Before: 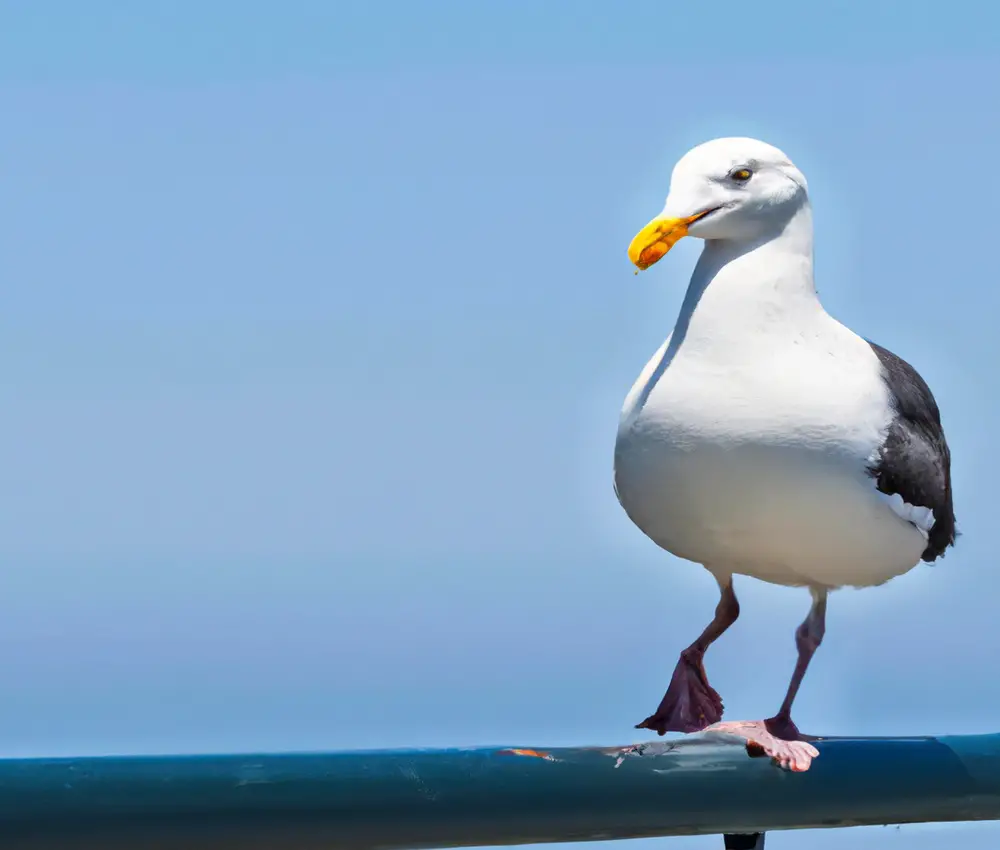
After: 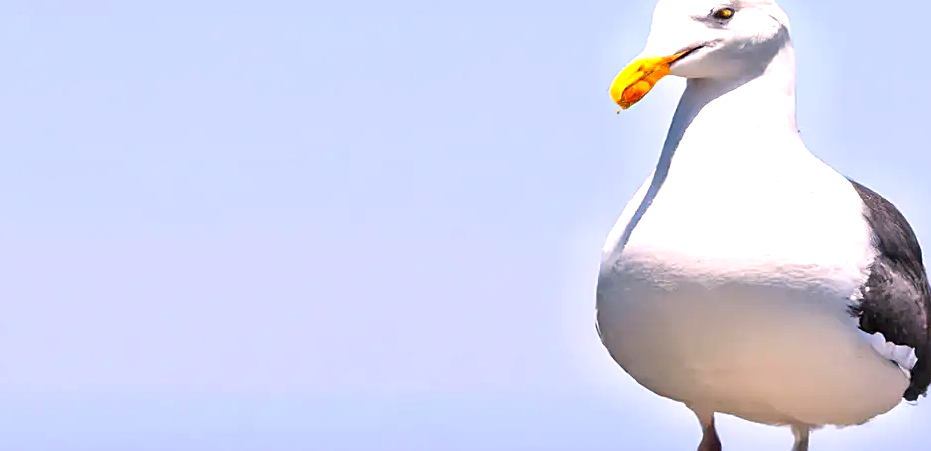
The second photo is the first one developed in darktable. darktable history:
crop: left 1.831%, top 19.022%, right 5.017%, bottom 27.806%
exposure: black level correction 0, exposure 0.694 EV, compensate highlight preservation false
color correction: highlights a* 12.15, highlights b* 5.43
sharpen: on, module defaults
